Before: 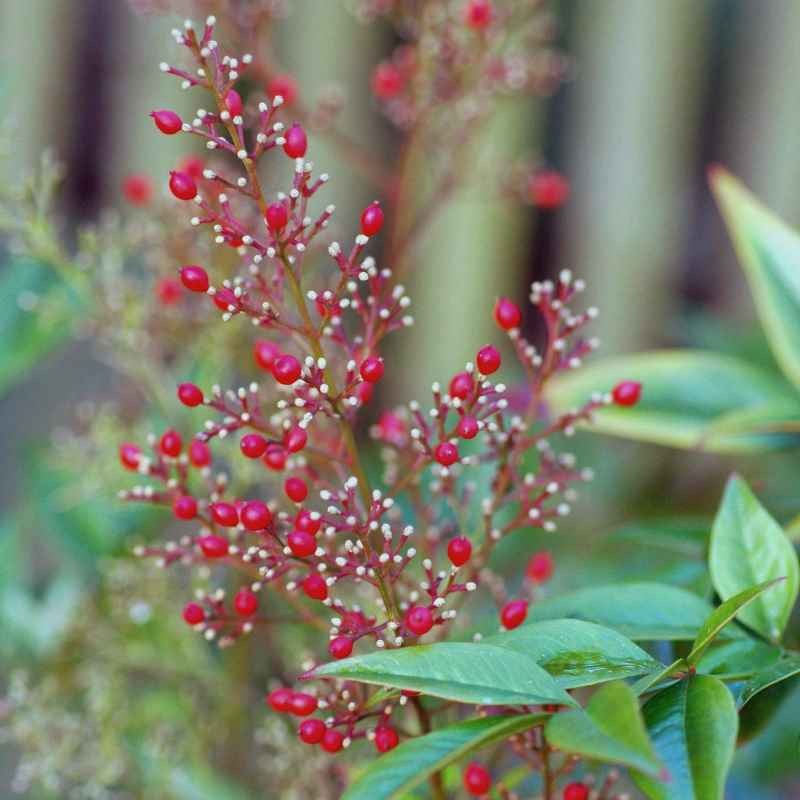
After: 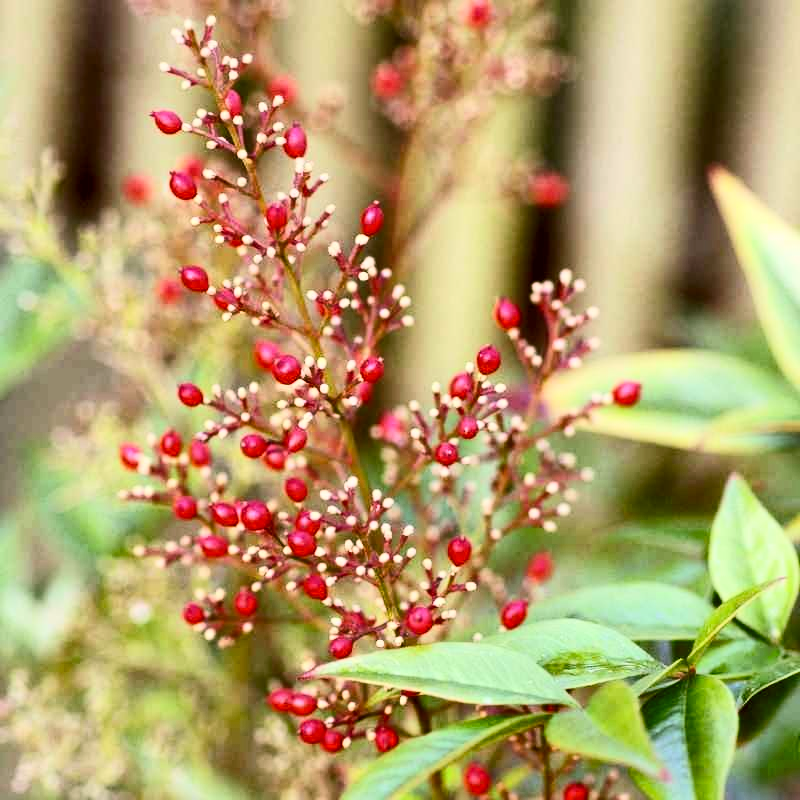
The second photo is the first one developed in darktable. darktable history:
color correction: highlights a* 8.98, highlights b* 15.09, shadows a* -0.49, shadows b* 26.52
rgb levels: levels [[0.01, 0.419, 0.839], [0, 0.5, 1], [0, 0.5, 1]]
contrast brightness saturation: contrast 0.39, brightness 0.1
